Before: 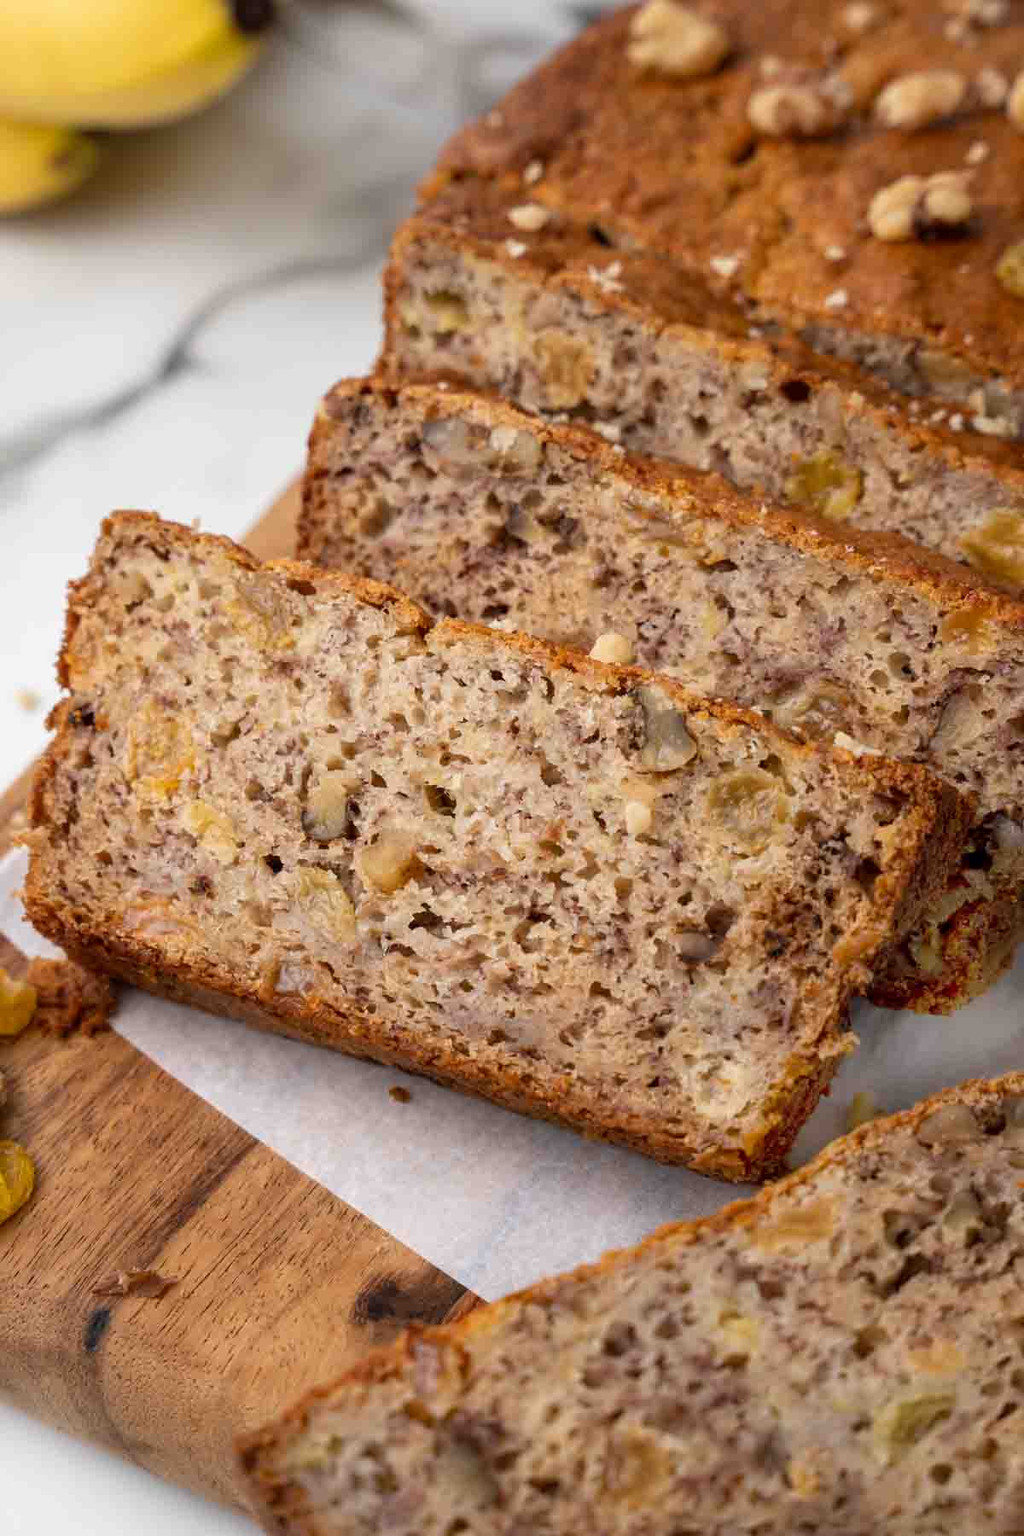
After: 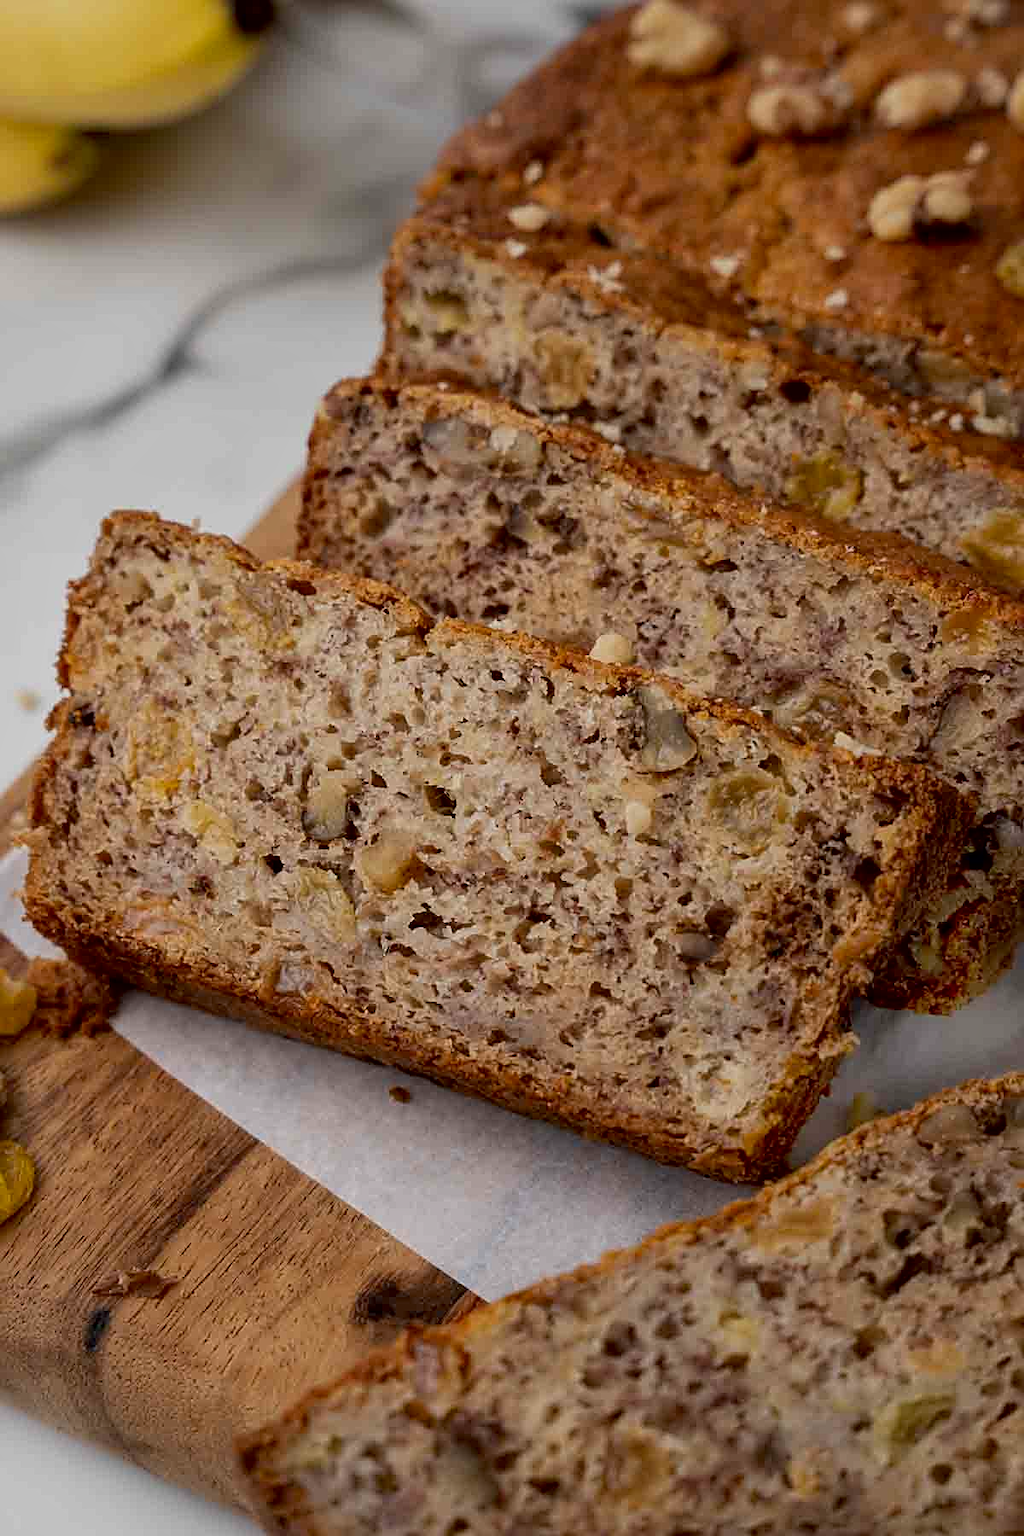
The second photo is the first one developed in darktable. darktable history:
sharpen: on, module defaults
exposure: black level correction 0.009, exposure -0.664 EV, compensate highlight preservation false
local contrast: mode bilateral grid, contrast 20, coarseness 49, detail 119%, midtone range 0.2
